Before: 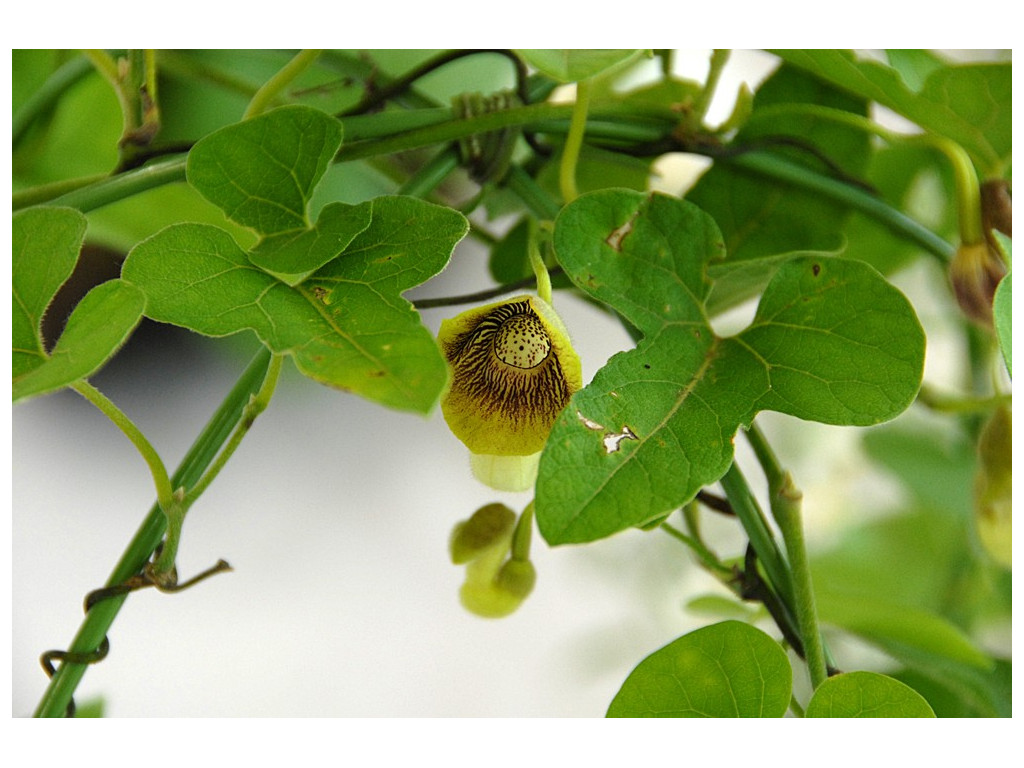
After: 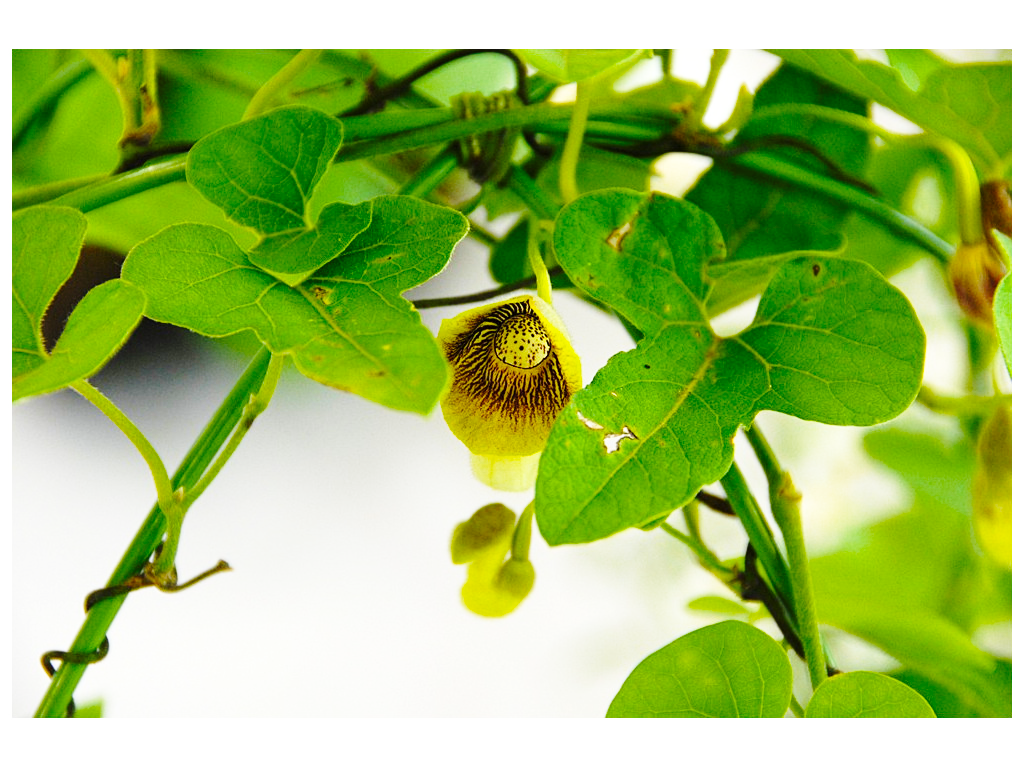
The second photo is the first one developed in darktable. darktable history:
color balance rgb: perceptual saturation grading › global saturation 20%, global vibrance 20%
exposure: compensate highlight preservation false
base curve: curves: ch0 [(0, 0) (0.028, 0.03) (0.121, 0.232) (0.46, 0.748) (0.859, 0.968) (1, 1)], preserve colors none
